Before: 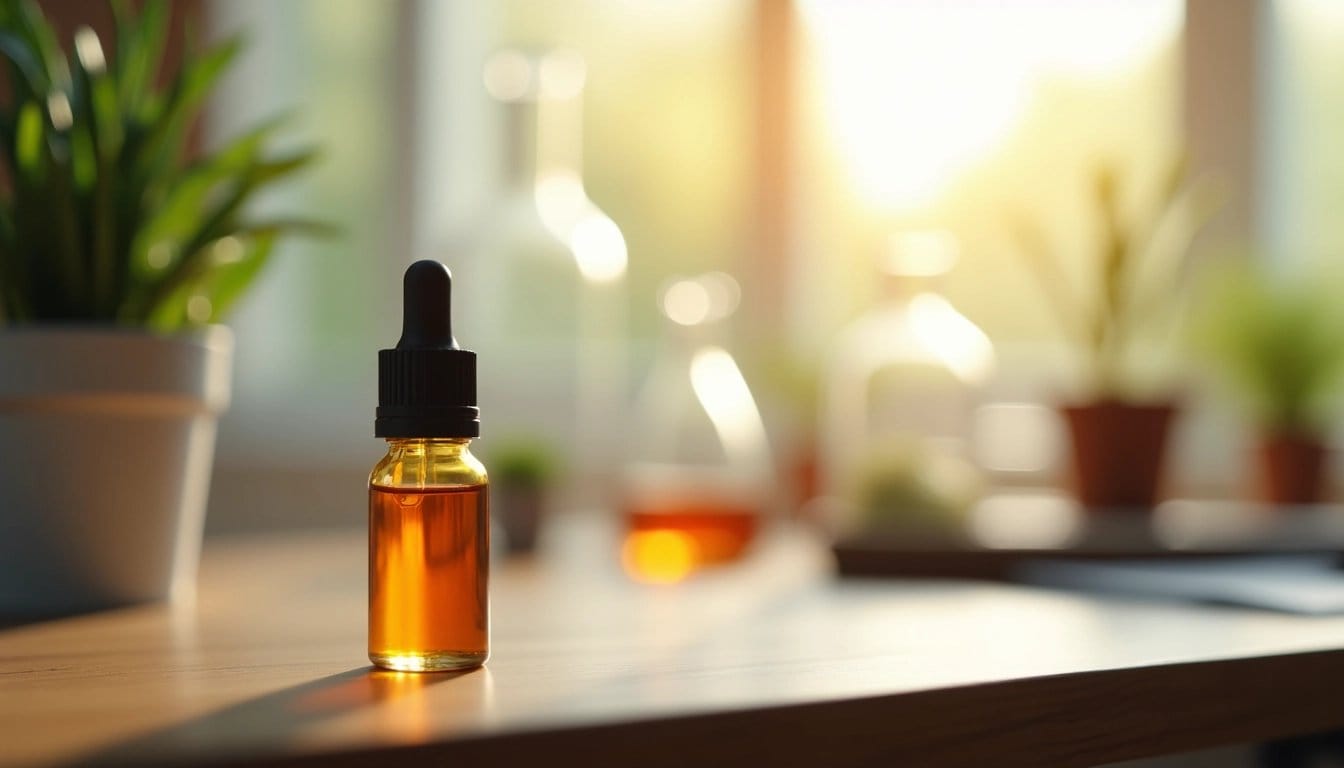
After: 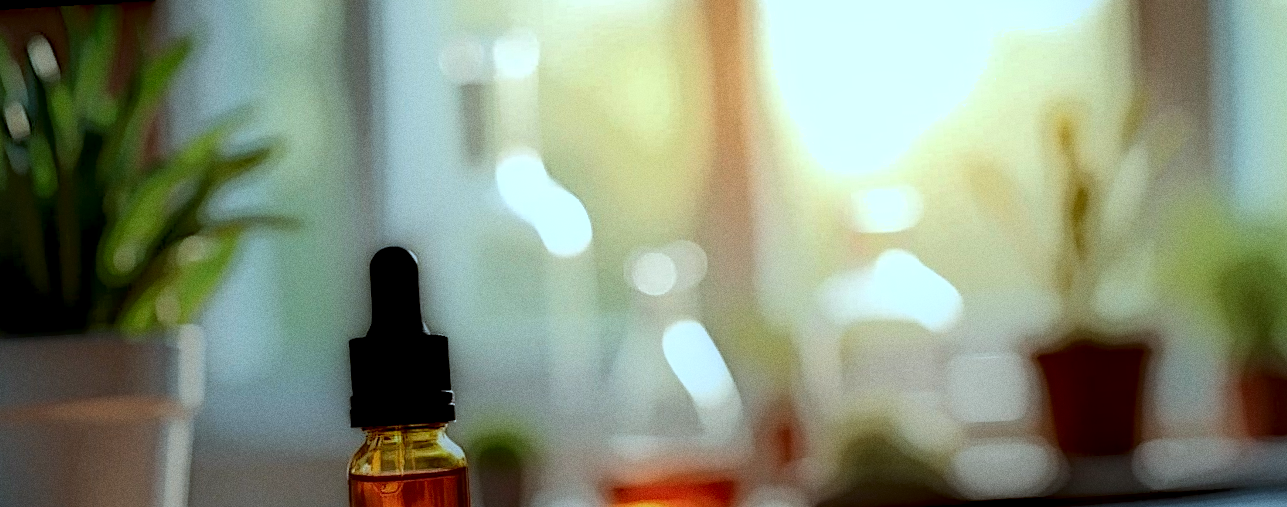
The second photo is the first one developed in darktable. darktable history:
crop: bottom 28.576%
contrast brightness saturation: contrast 0.14, brightness 0.21
local contrast: highlights 0%, shadows 198%, detail 164%, midtone range 0.001
color correction: highlights a* -9.73, highlights b* -21.22
sharpen: on, module defaults
shadows and highlights: shadows 12, white point adjustment 1.2, soften with gaussian
rotate and perspective: rotation -3.52°, crop left 0.036, crop right 0.964, crop top 0.081, crop bottom 0.919
grain: coarseness 0.09 ISO
